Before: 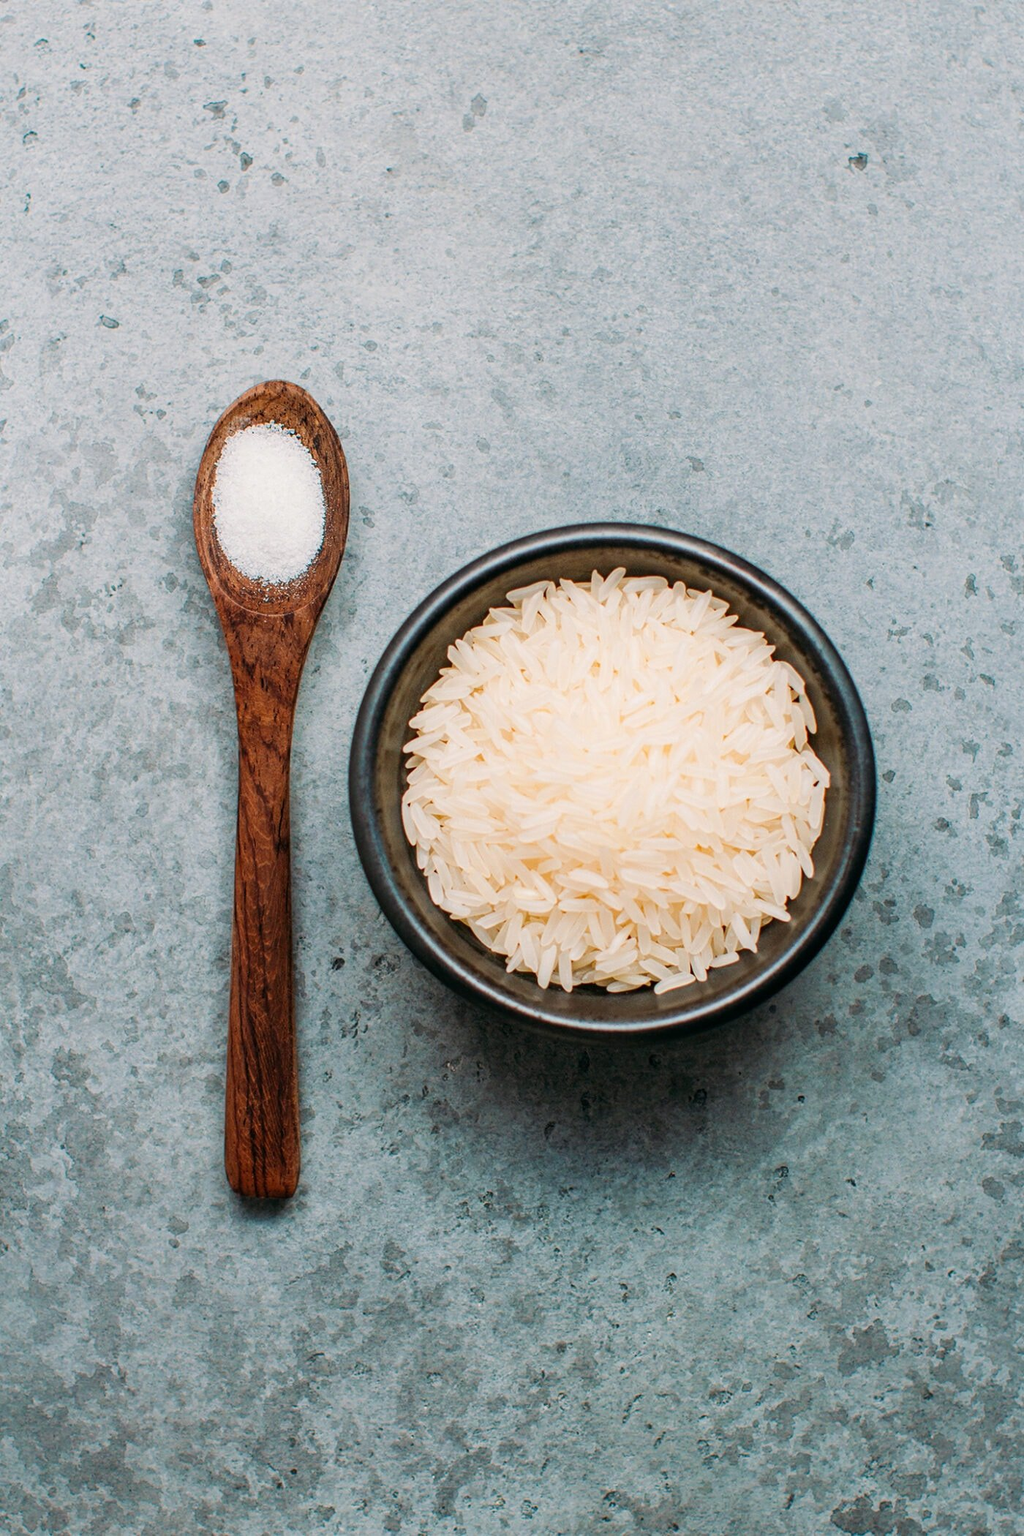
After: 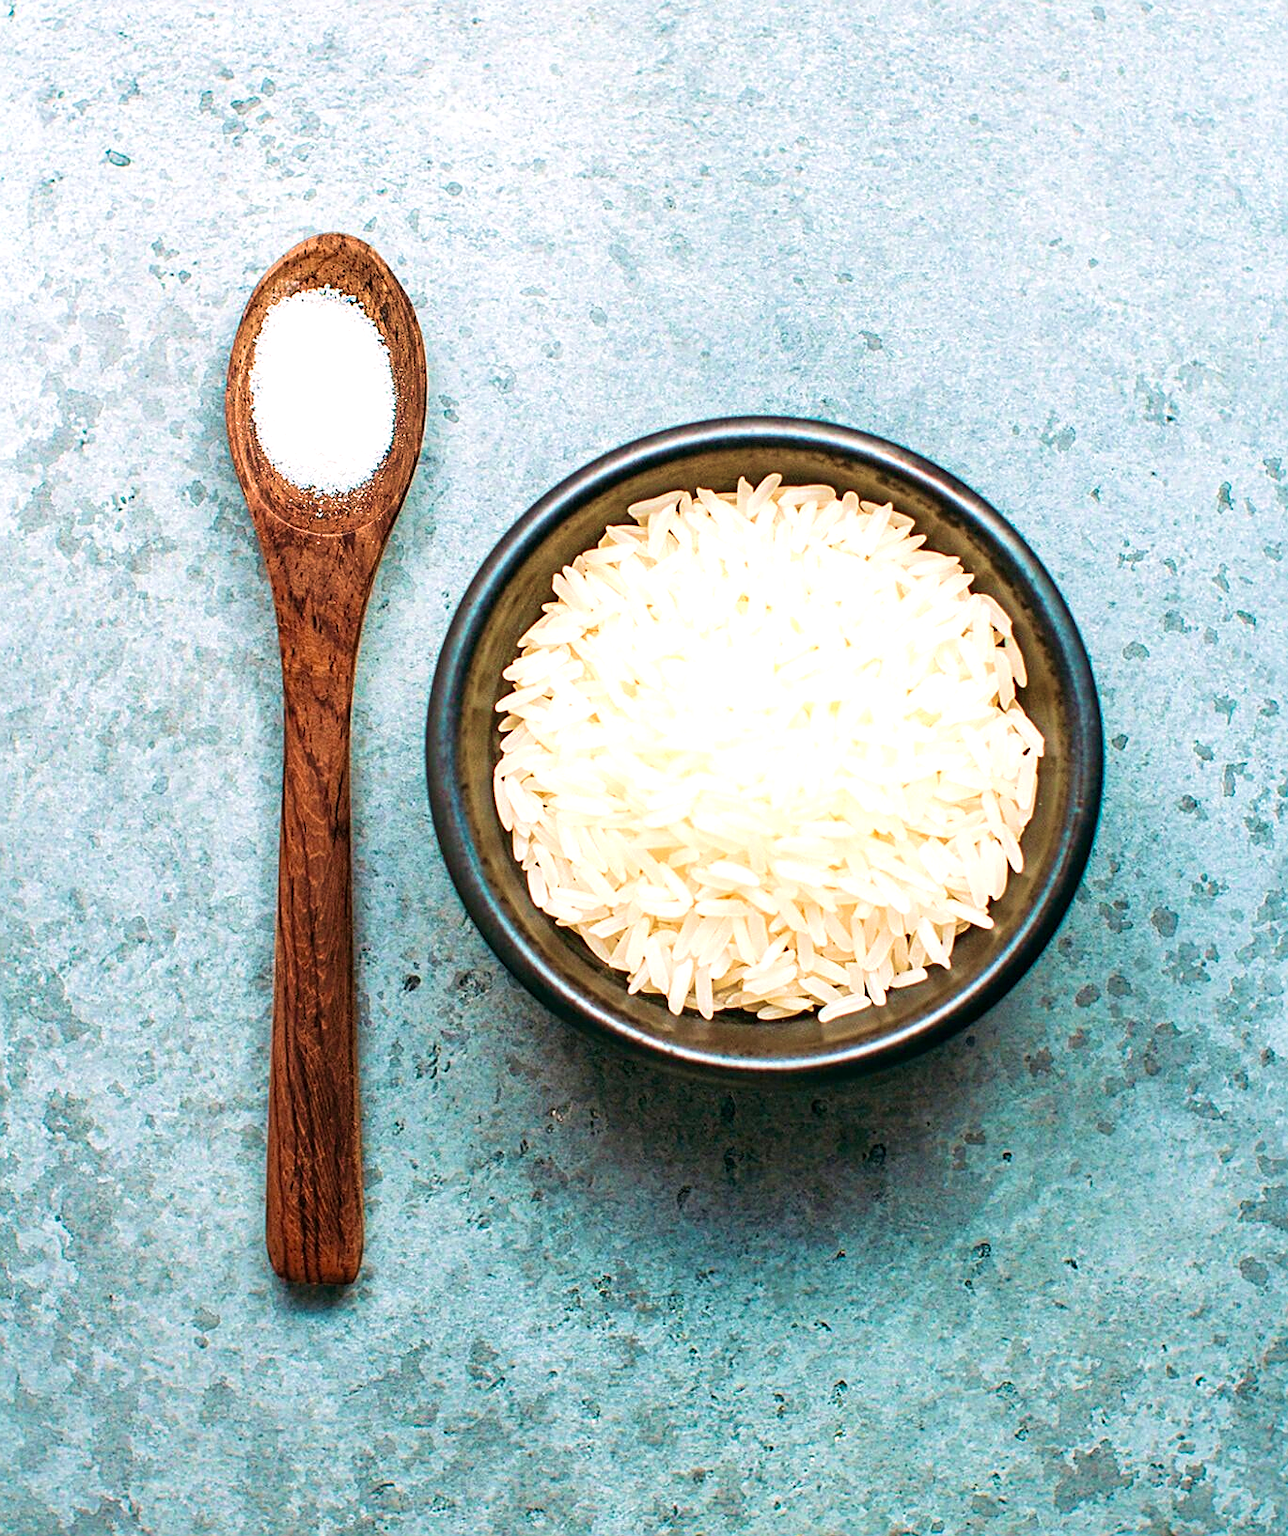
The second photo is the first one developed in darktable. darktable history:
exposure: exposure 0.703 EV, compensate exposure bias true, compensate highlight preservation false
velvia: strength 66.57%, mid-tones bias 0.971
crop and rotate: left 1.834%, top 12.986%, right 0.174%, bottom 9.191%
sharpen: amount 0.49
